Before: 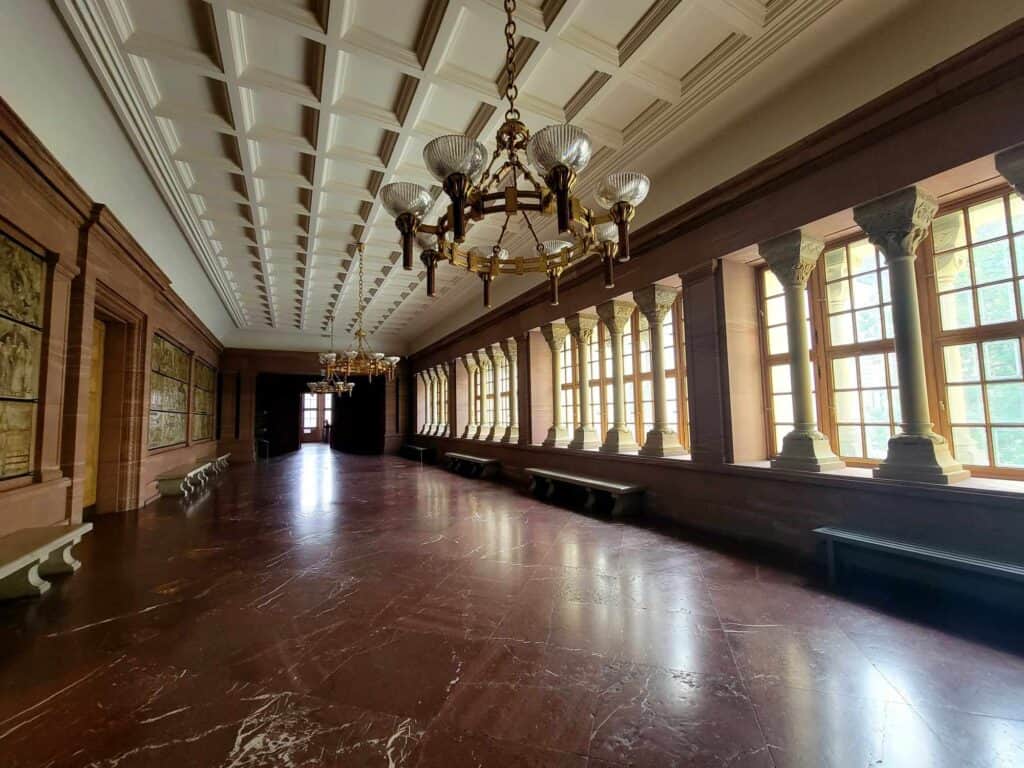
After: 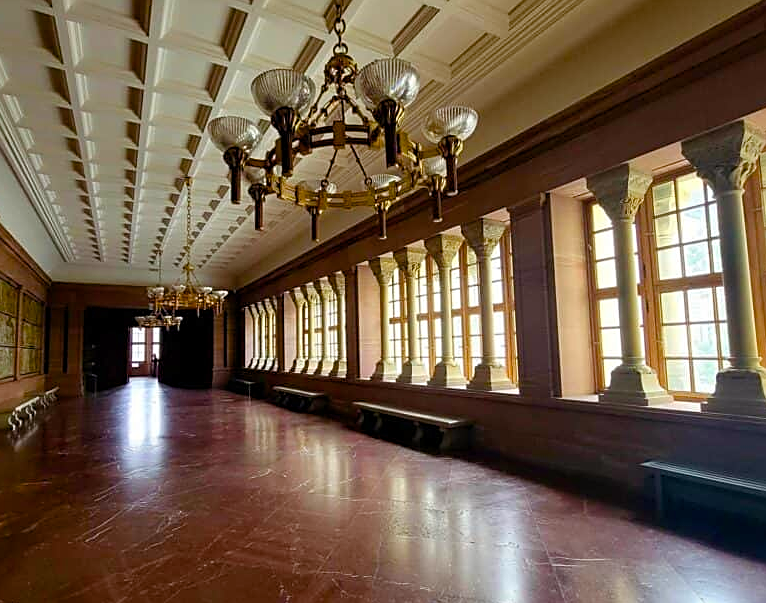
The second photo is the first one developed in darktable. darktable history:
color balance rgb: shadows lift › chroma 1.05%, shadows lift › hue 31.18°, perceptual saturation grading › global saturation 20.812%, perceptual saturation grading › highlights -19.929%, perceptual saturation grading › shadows 29.27%, global vibrance 20%
sharpen: on, module defaults
crop: left 16.807%, top 8.693%, right 8.385%, bottom 12.662%
